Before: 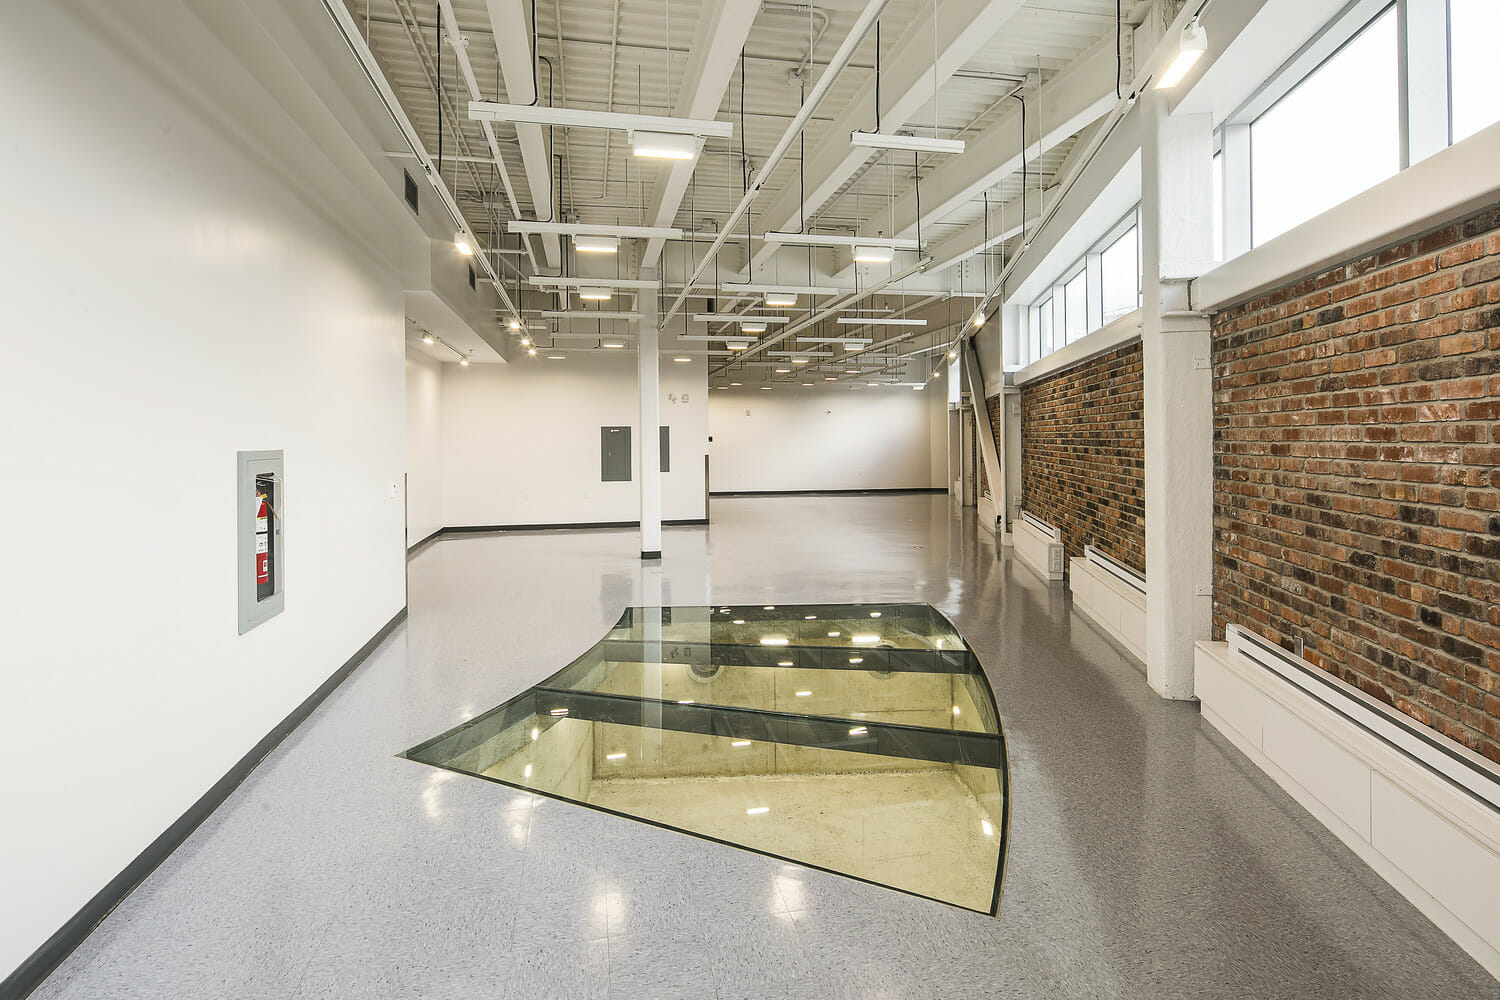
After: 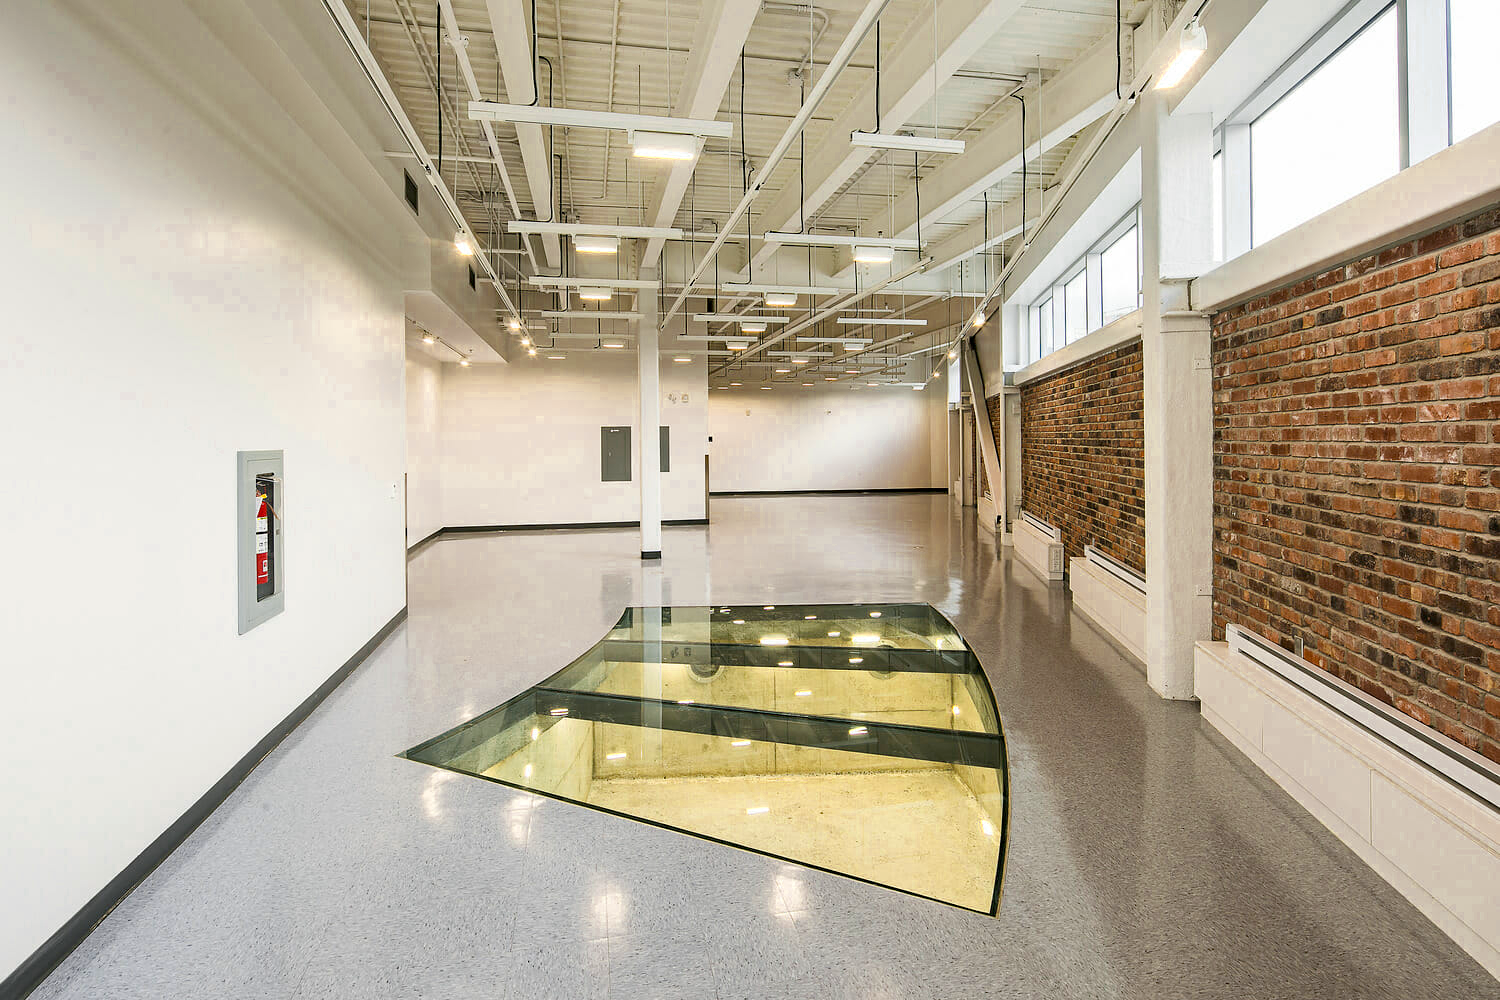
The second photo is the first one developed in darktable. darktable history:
haze removal: adaptive false
color zones: curves: ch0 [(0, 0.485) (0.178, 0.476) (0.261, 0.623) (0.411, 0.403) (0.708, 0.603) (0.934, 0.412)]; ch1 [(0.003, 0.485) (0.149, 0.496) (0.229, 0.584) (0.326, 0.551) (0.484, 0.262) (0.757, 0.643)]
